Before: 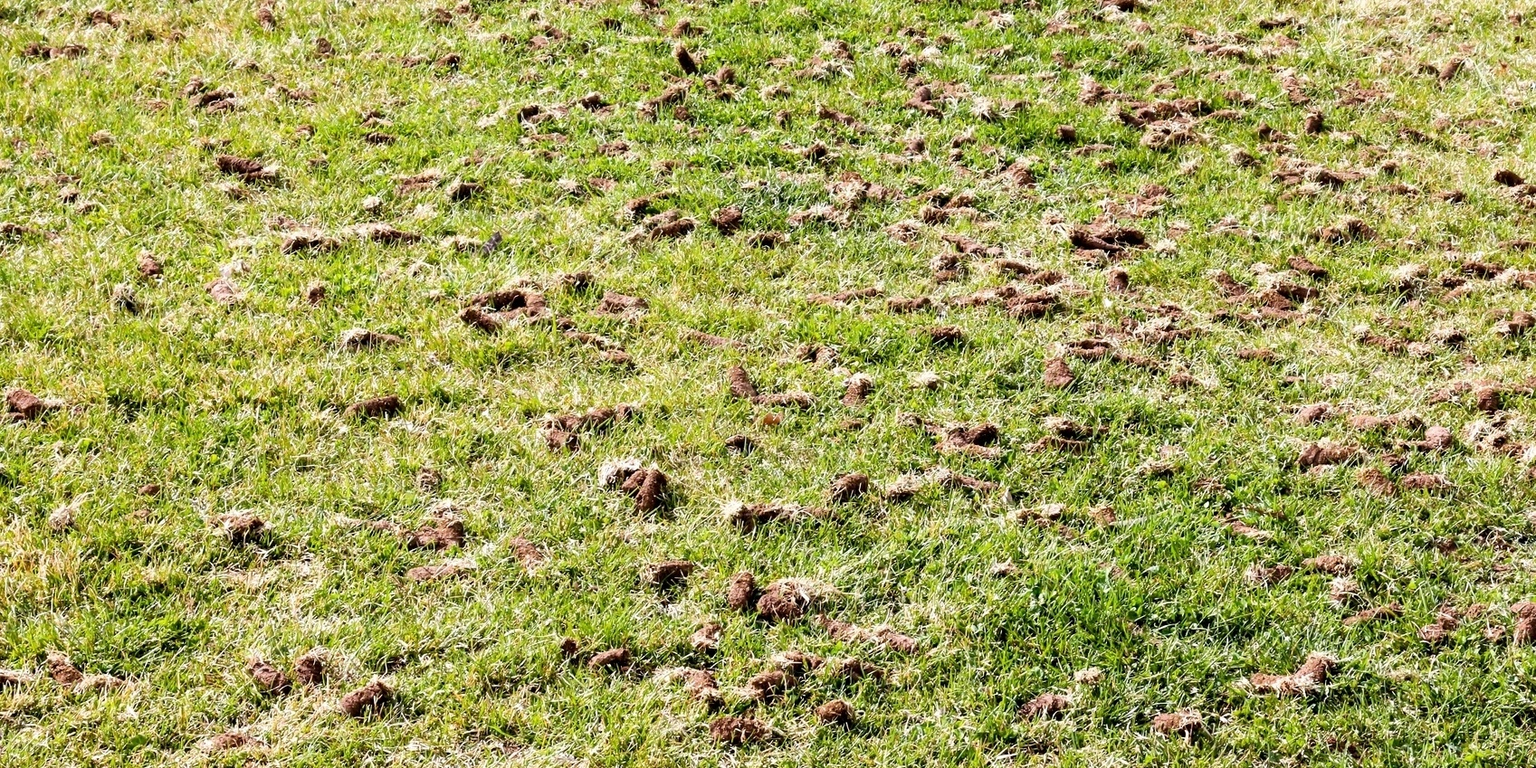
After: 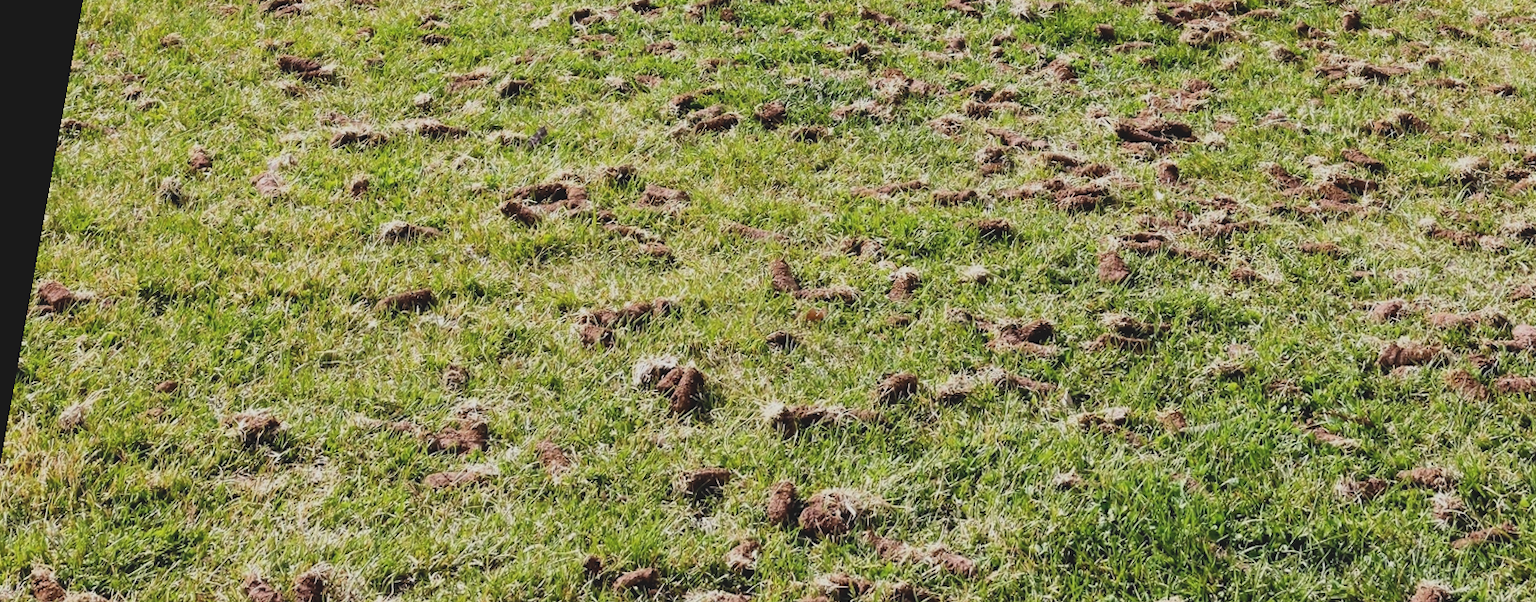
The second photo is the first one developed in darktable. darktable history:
rotate and perspective: rotation 0.128°, lens shift (vertical) -0.181, lens shift (horizontal) -0.044, shear 0.001, automatic cropping off
exposure: black level correction -0.015, exposure -0.5 EV, compensate highlight preservation false
crop and rotate: left 2.425%, top 11.305%, right 9.6%, bottom 15.08%
